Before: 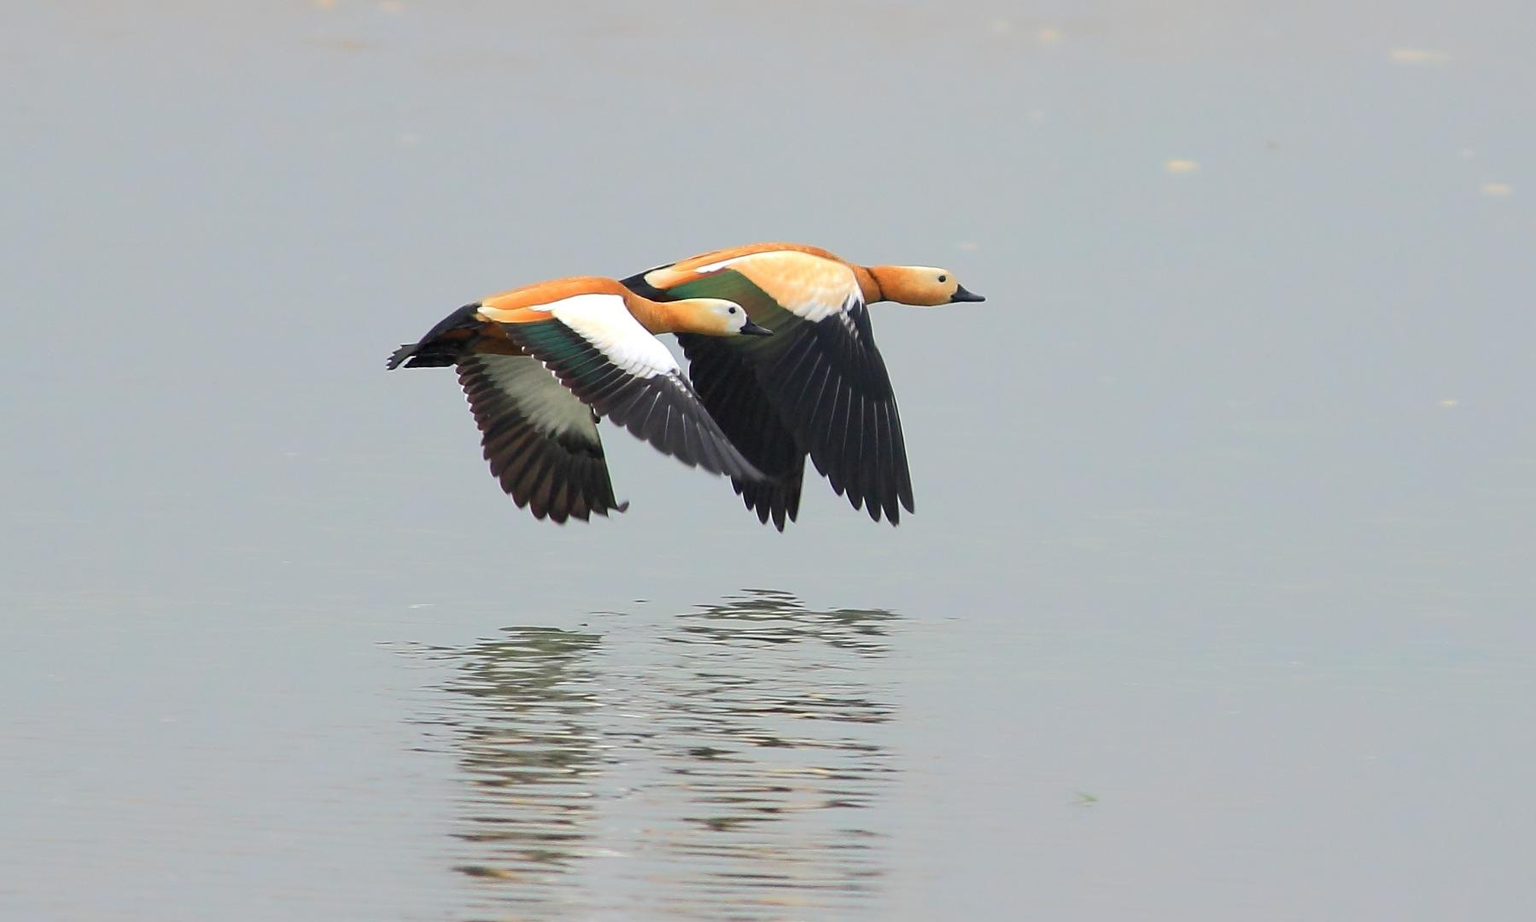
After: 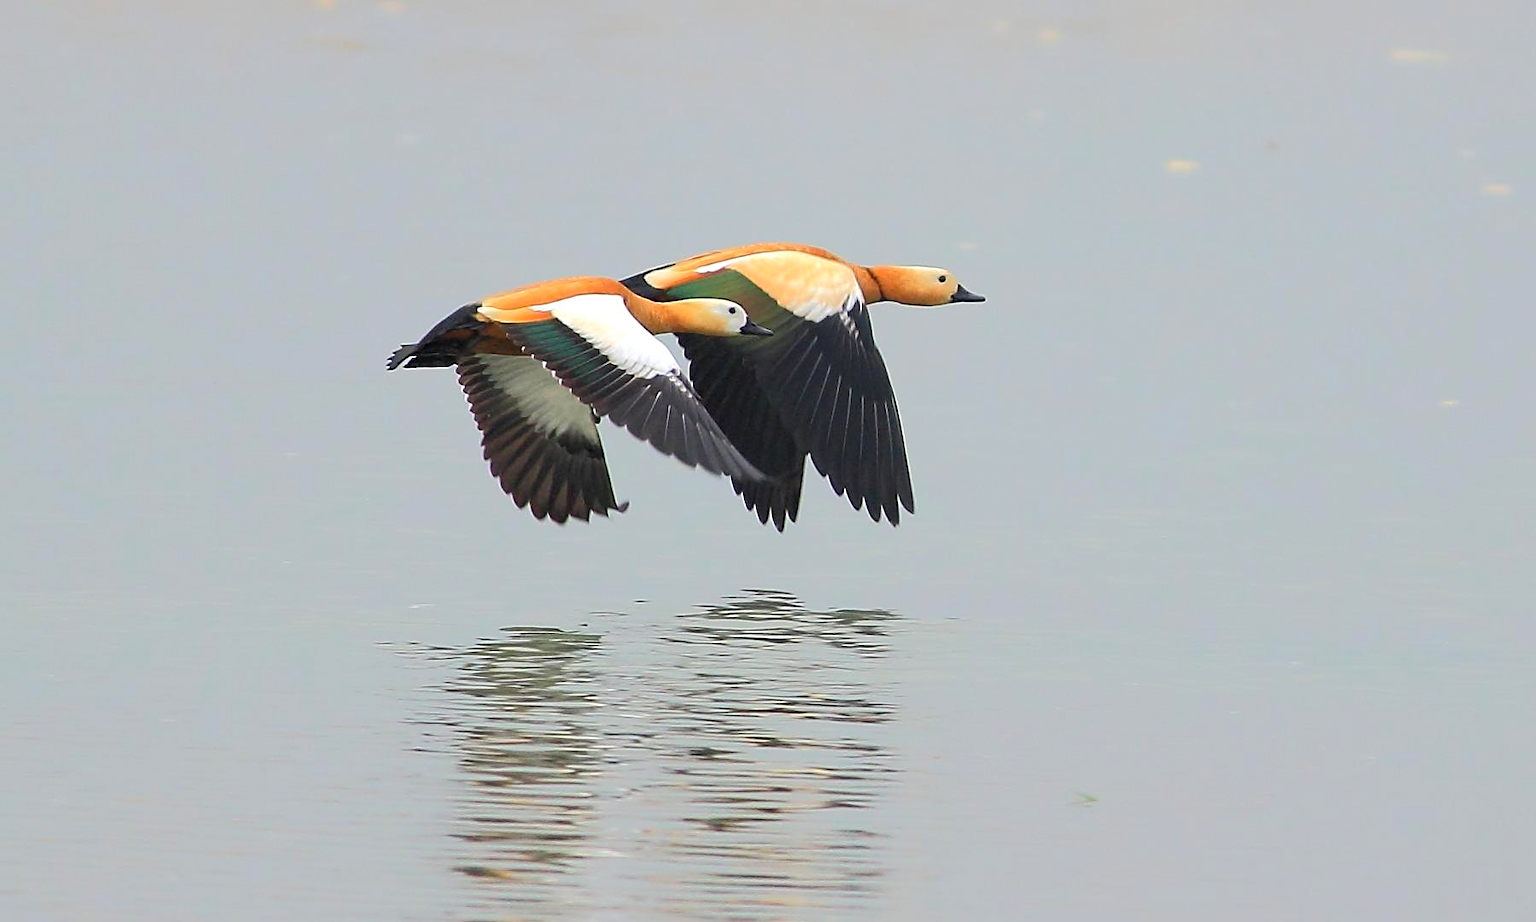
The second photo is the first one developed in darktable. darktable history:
contrast brightness saturation: contrast 0.029, brightness 0.055, saturation 0.124
sharpen: on, module defaults
